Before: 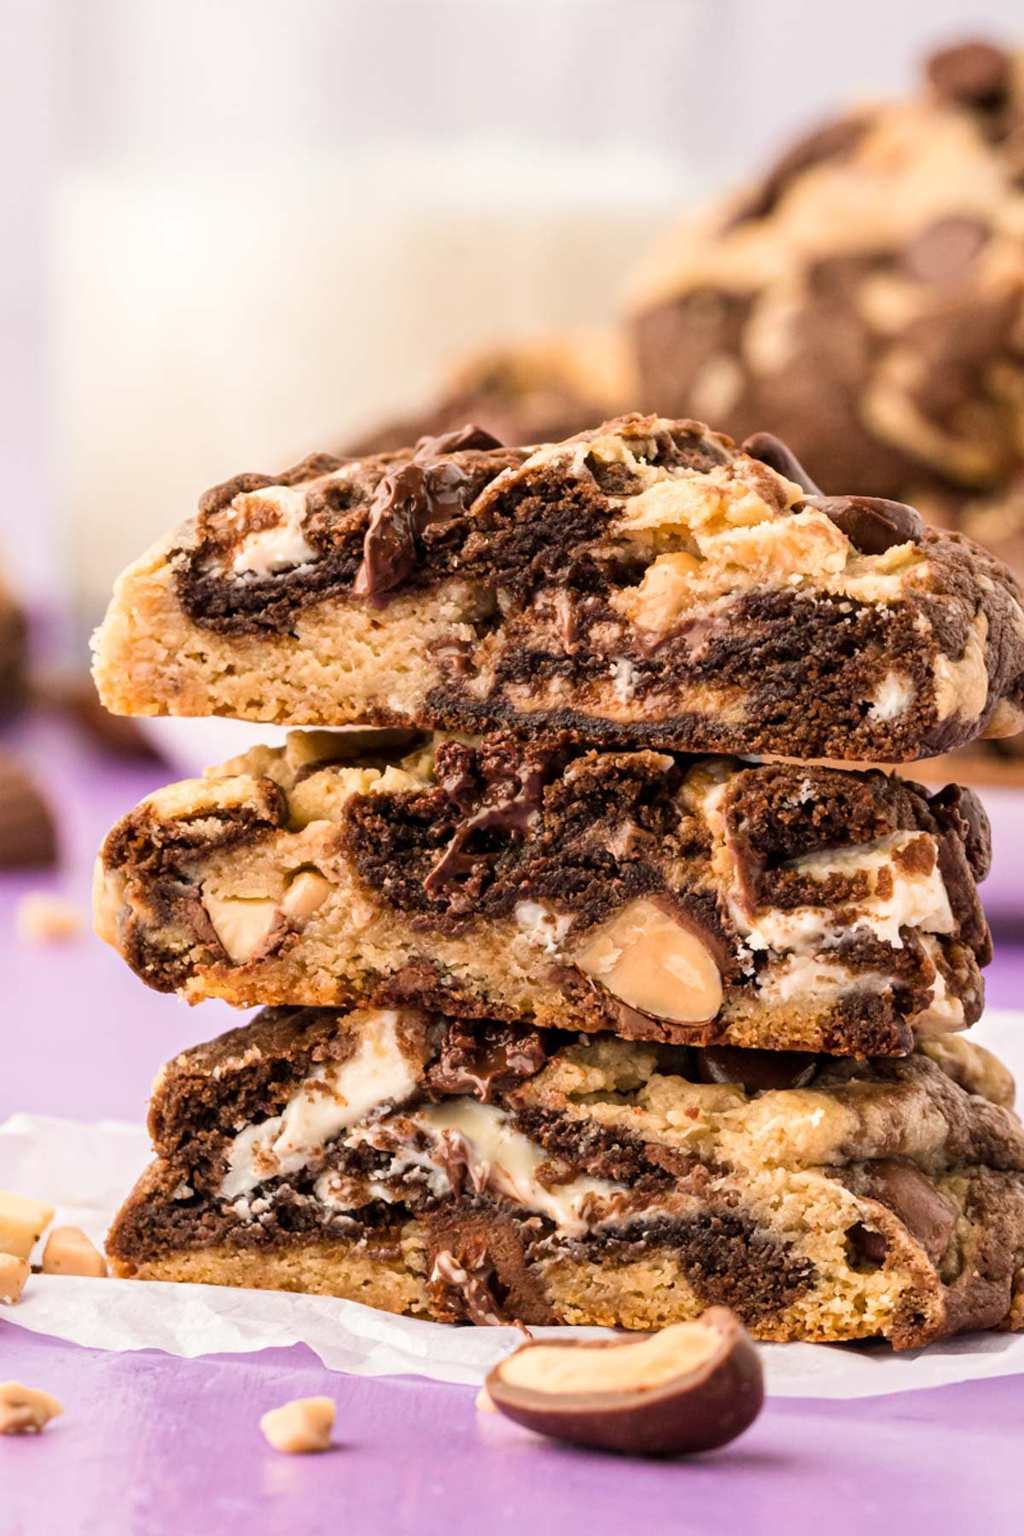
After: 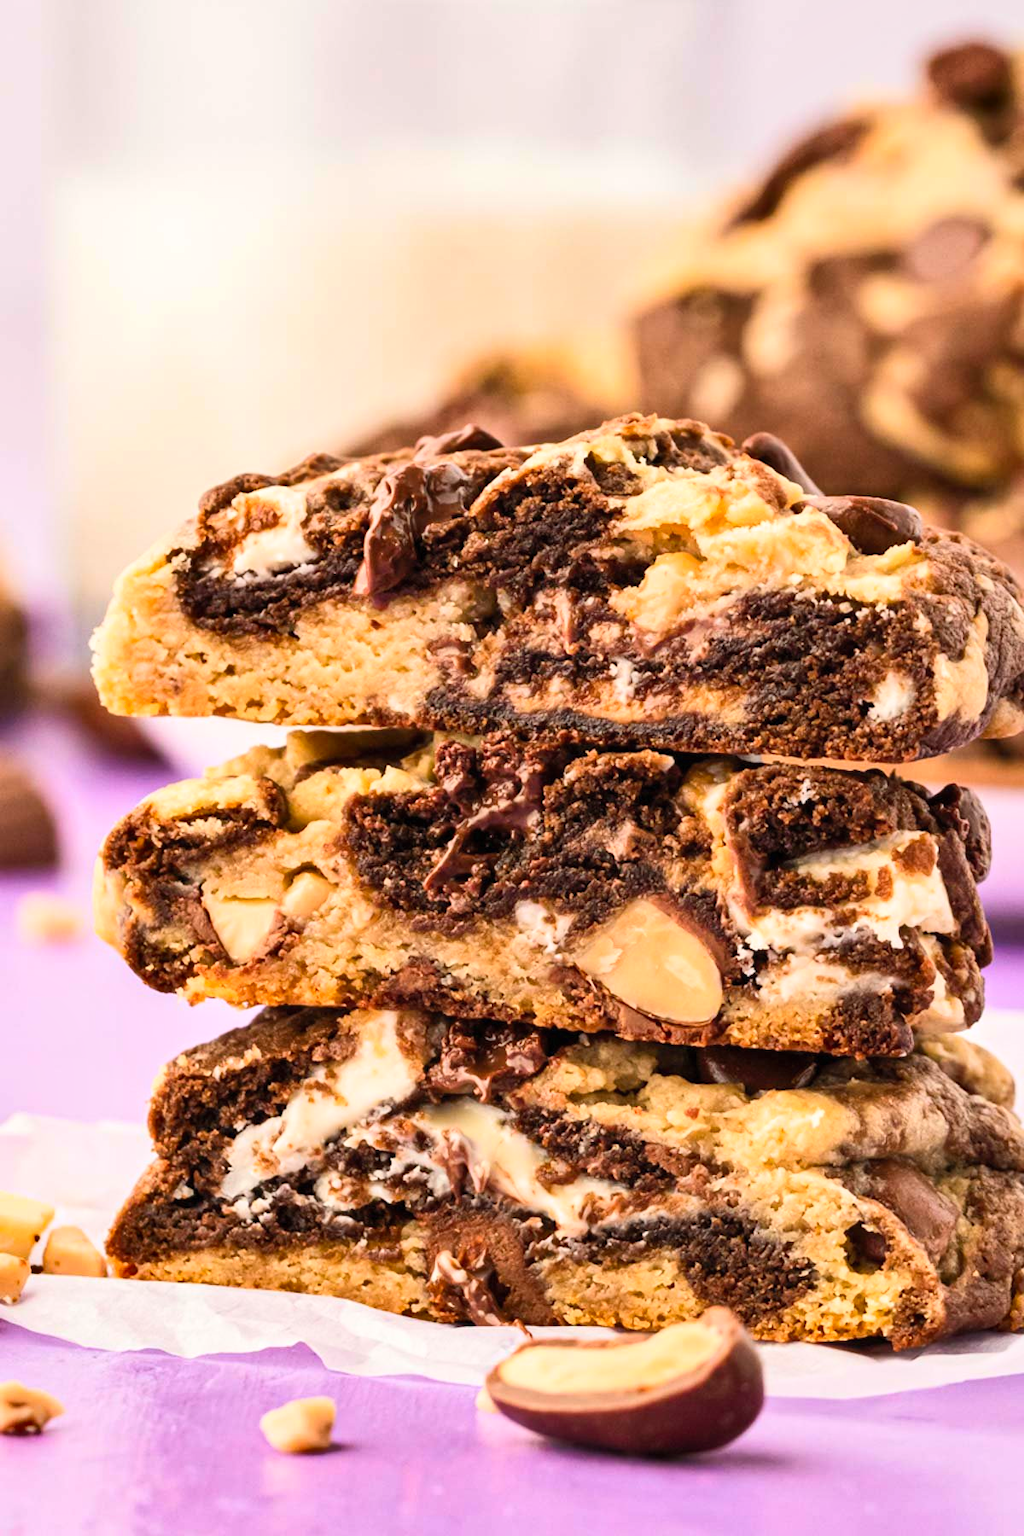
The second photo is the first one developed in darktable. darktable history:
shadows and highlights: soften with gaussian
contrast brightness saturation: contrast 0.2, brightness 0.16, saturation 0.22
